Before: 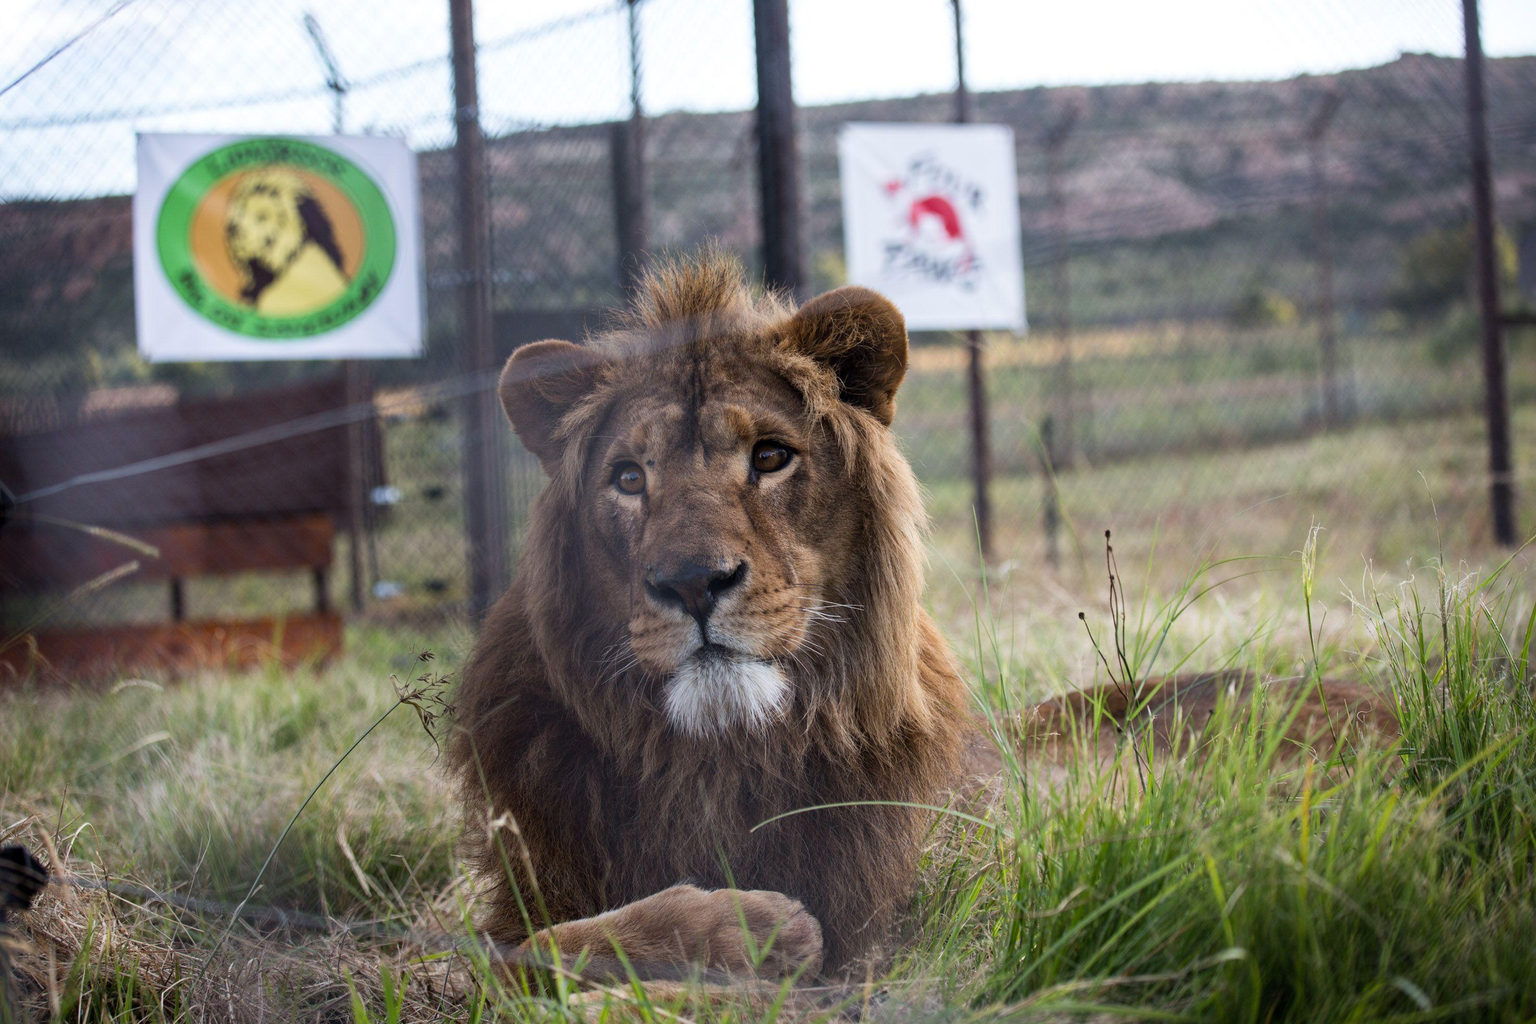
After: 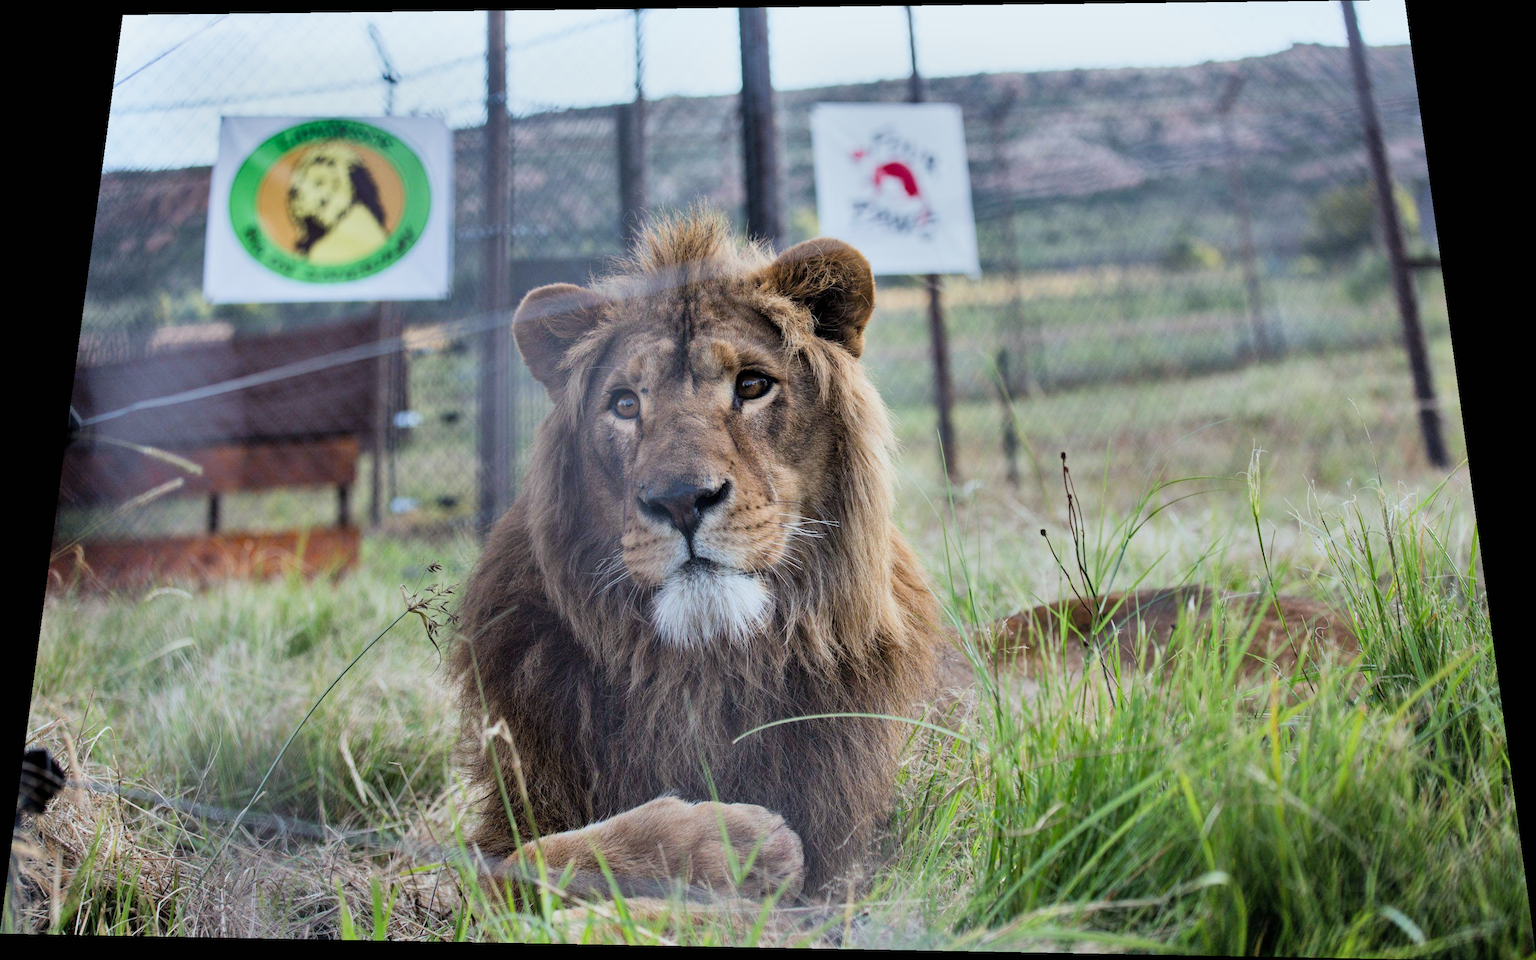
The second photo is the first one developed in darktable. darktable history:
rotate and perspective: rotation 0.128°, lens shift (vertical) -0.181, lens shift (horizontal) -0.044, shear 0.001, automatic cropping off
color calibration: illuminant Planckian (black body), adaptation linear Bradford (ICC v4), x 0.364, y 0.367, temperature 4417.56 K, saturation algorithm version 1 (2020)
exposure: black level correction 0, exposure 0.9 EV, compensate highlight preservation false
shadows and highlights: radius 108.52, shadows 44.07, highlights -67.8, low approximation 0.01, soften with gaussian
filmic rgb: black relative exposure -7.65 EV, white relative exposure 4.56 EV, hardness 3.61
